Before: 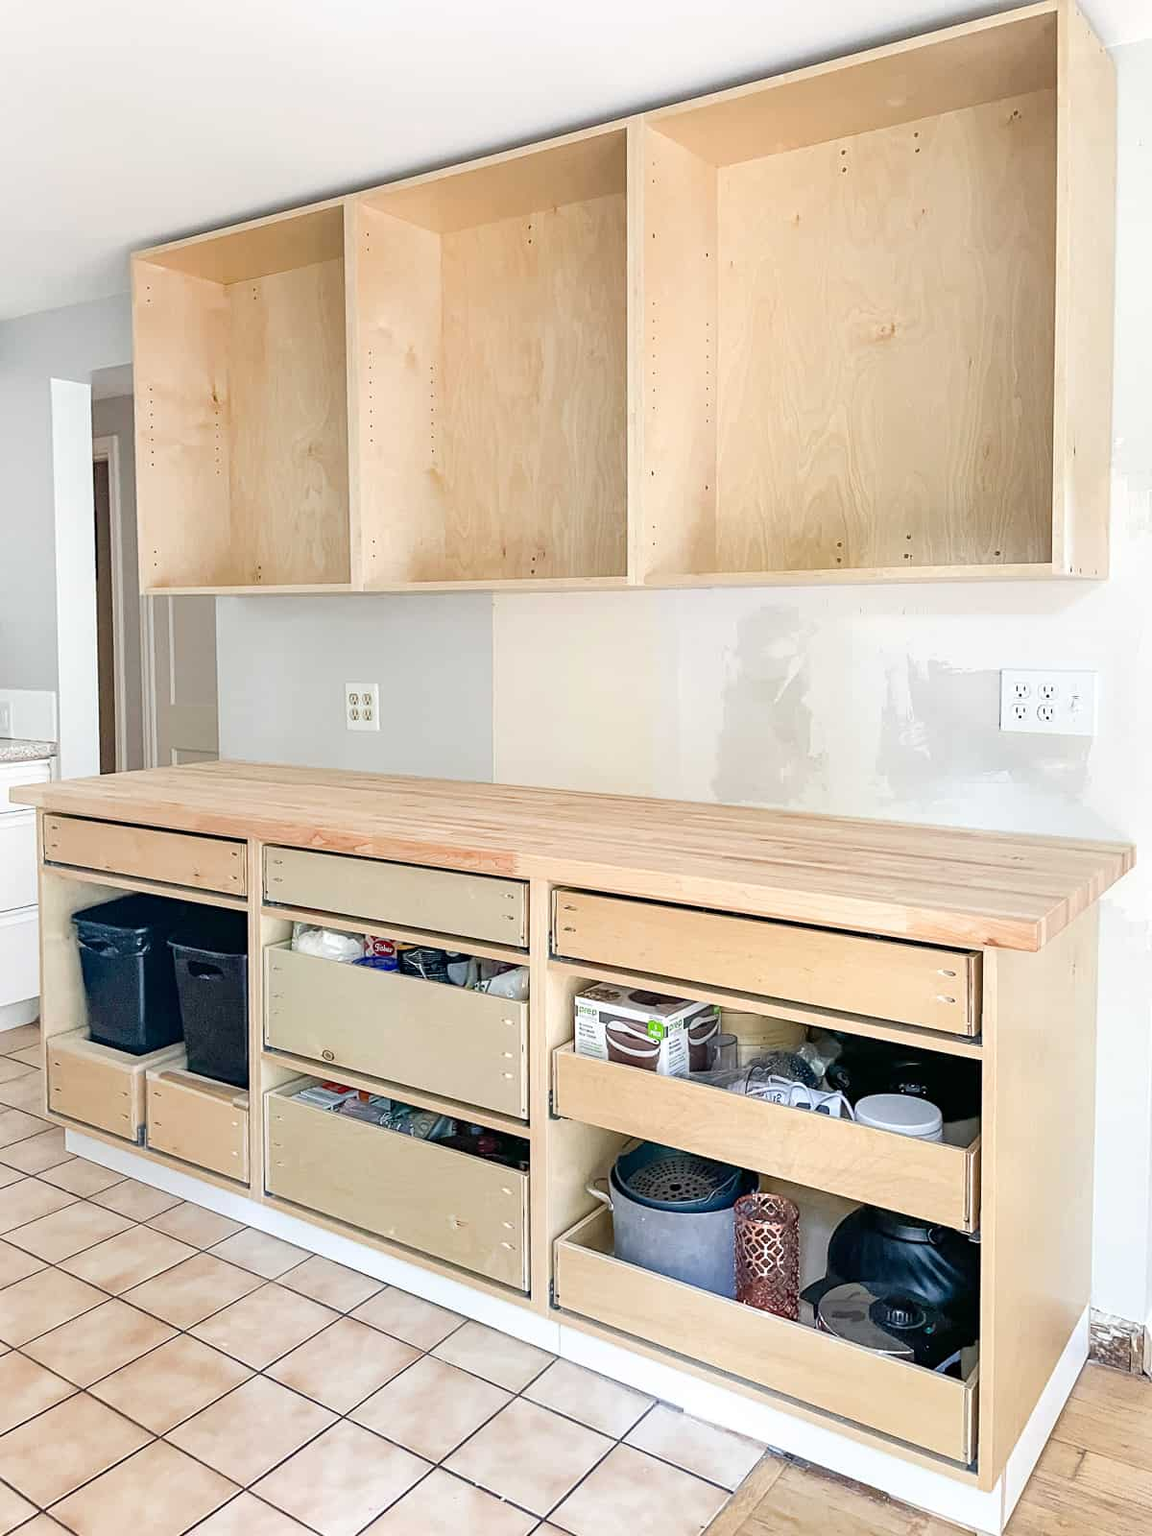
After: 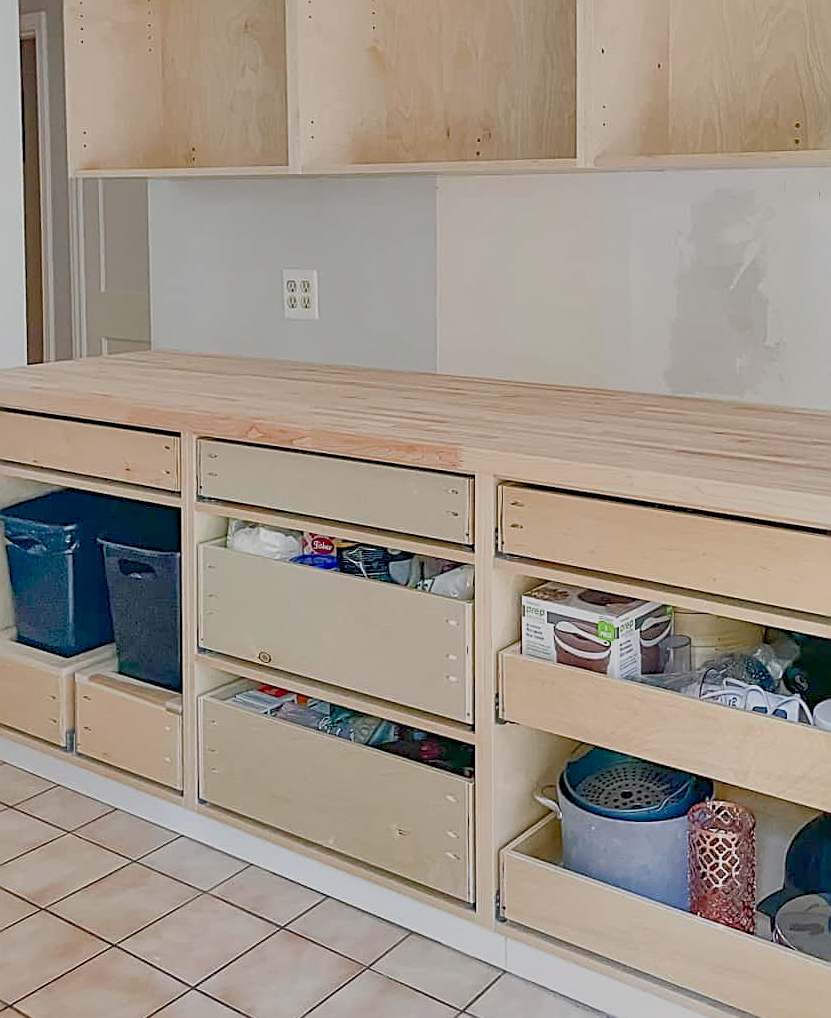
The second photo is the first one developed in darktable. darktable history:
sharpen: on, module defaults
shadows and highlights: low approximation 0.01, soften with gaussian
crop: left 6.488%, top 27.668%, right 24.183%, bottom 8.656%
color balance rgb: shadows lift › chroma 1%, shadows lift › hue 113°, highlights gain › chroma 0.2%, highlights gain › hue 333°, perceptual saturation grading › global saturation 20%, perceptual saturation grading › highlights -50%, perceptual saturation grading › shadows 25%, contrast -30%
